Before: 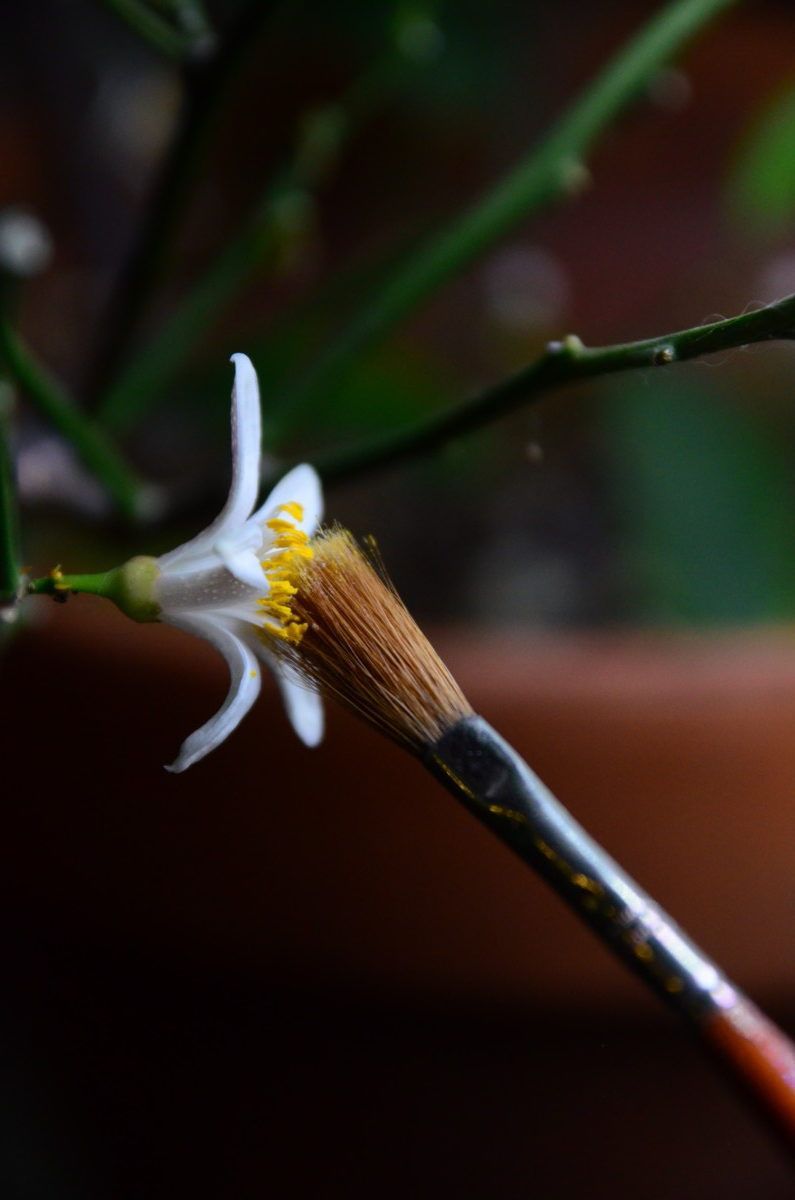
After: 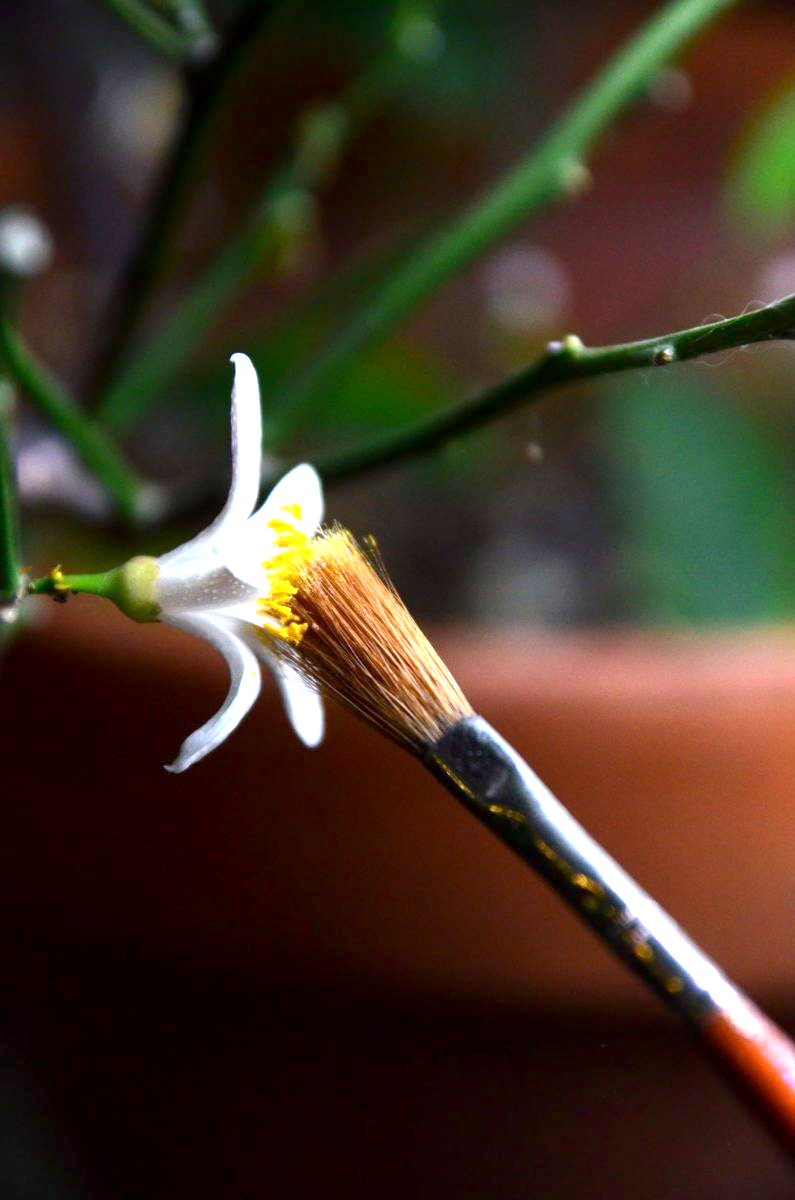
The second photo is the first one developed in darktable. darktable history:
contrast equalizer: y [[0.518, 0.517, 0.501, 0.5, 0.5, 0.5], [0.5 ×6], [0.5 ×6], [0 ×6], [0 ×6]]
exposure: black level correction 0.001, exposure 1.646 EV, compensate exposure bias true, compensate highlight preservation false
